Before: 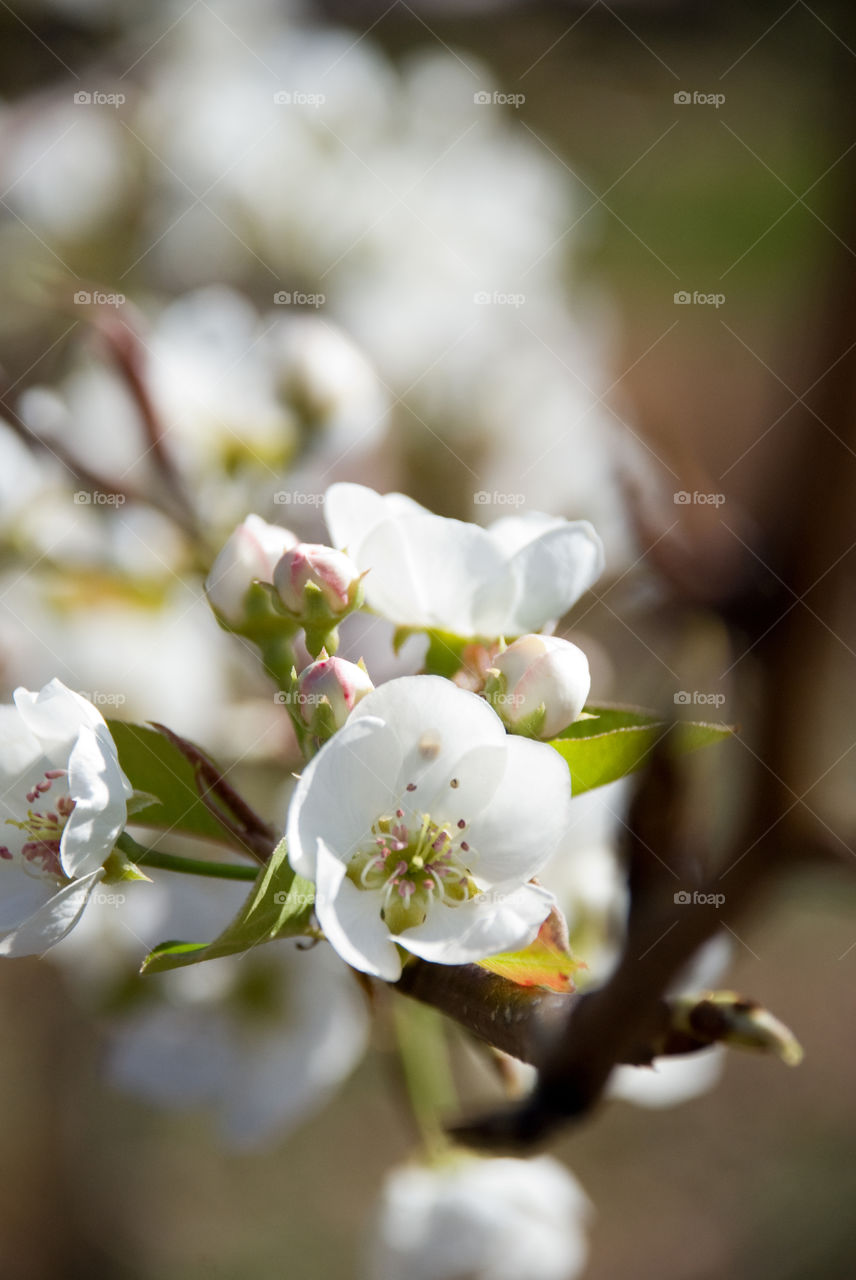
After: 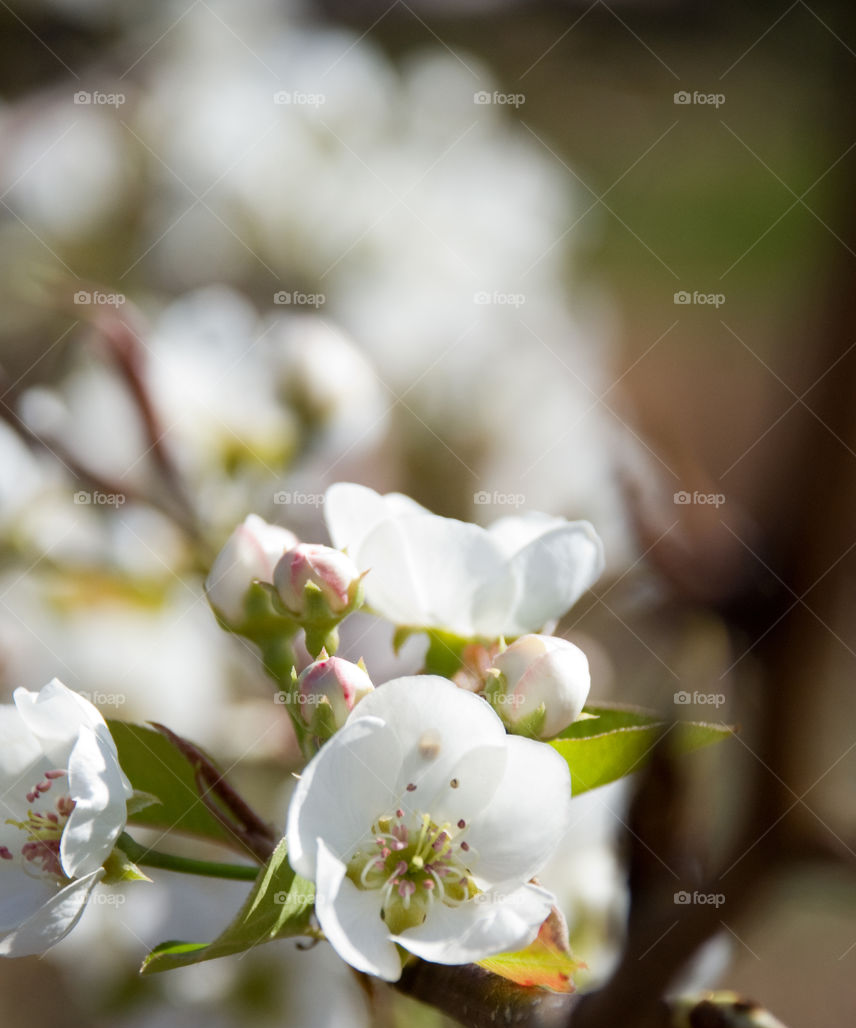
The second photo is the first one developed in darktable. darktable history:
contrast equalizer: octaves 7, y [[0.5 ×4, 0.524, 0.59], [0.5 ×6], [0.5 ×6], [0, 0, 0, 0.01, 0.045, 0.012], [0, 0, 0, 0.044, 0.195, 0.131]], mix -0.284
crop: bottom 19.644%
